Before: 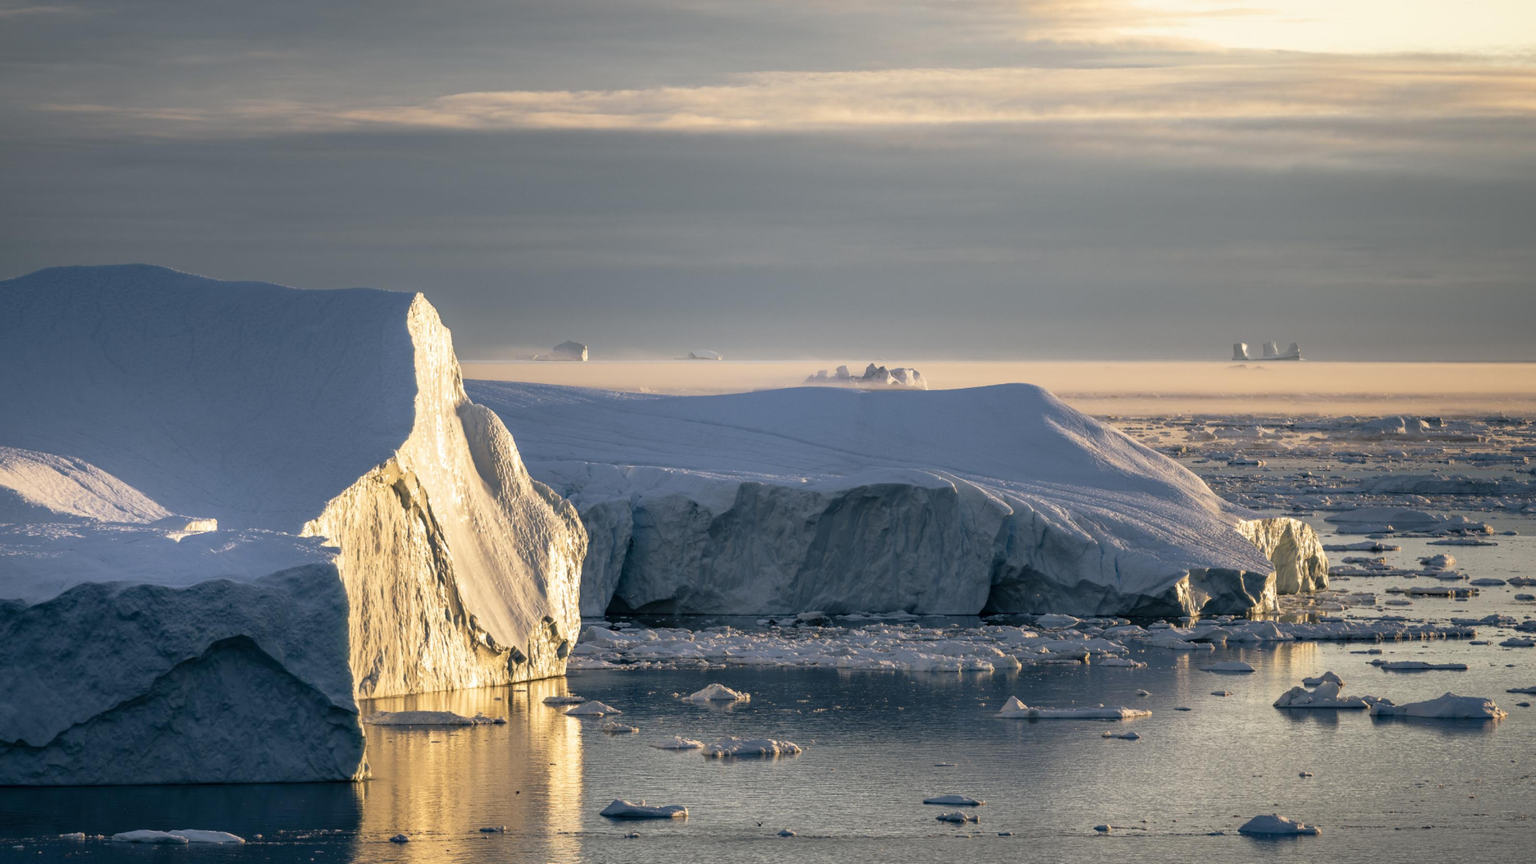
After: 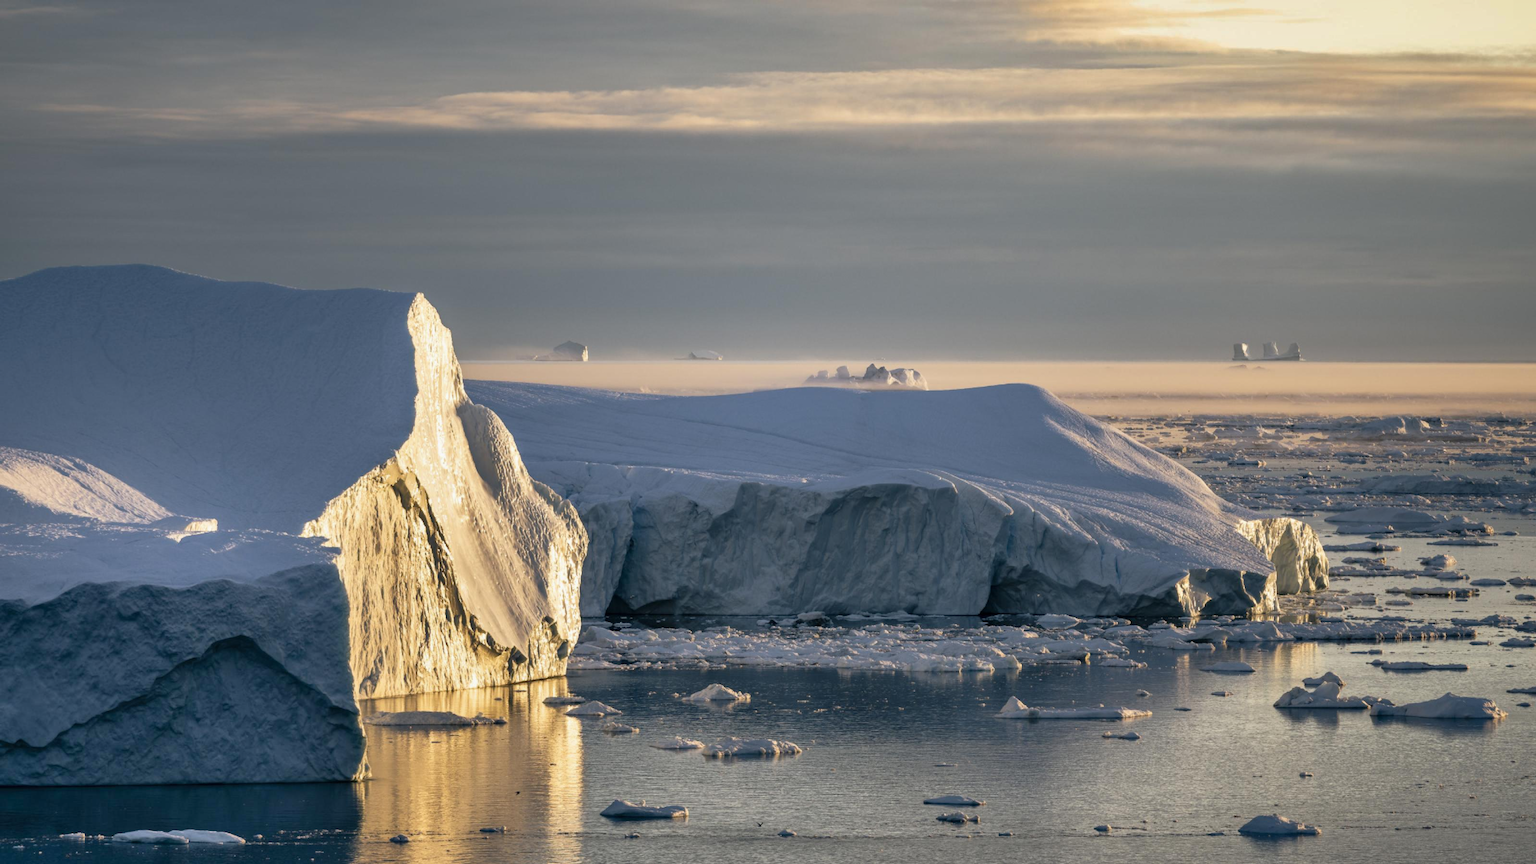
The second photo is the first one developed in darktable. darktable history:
shadows and highlights: shadows 43.63, white point adjustment -1.61, highlights color adjustment 89.68%, soften with gaussian
